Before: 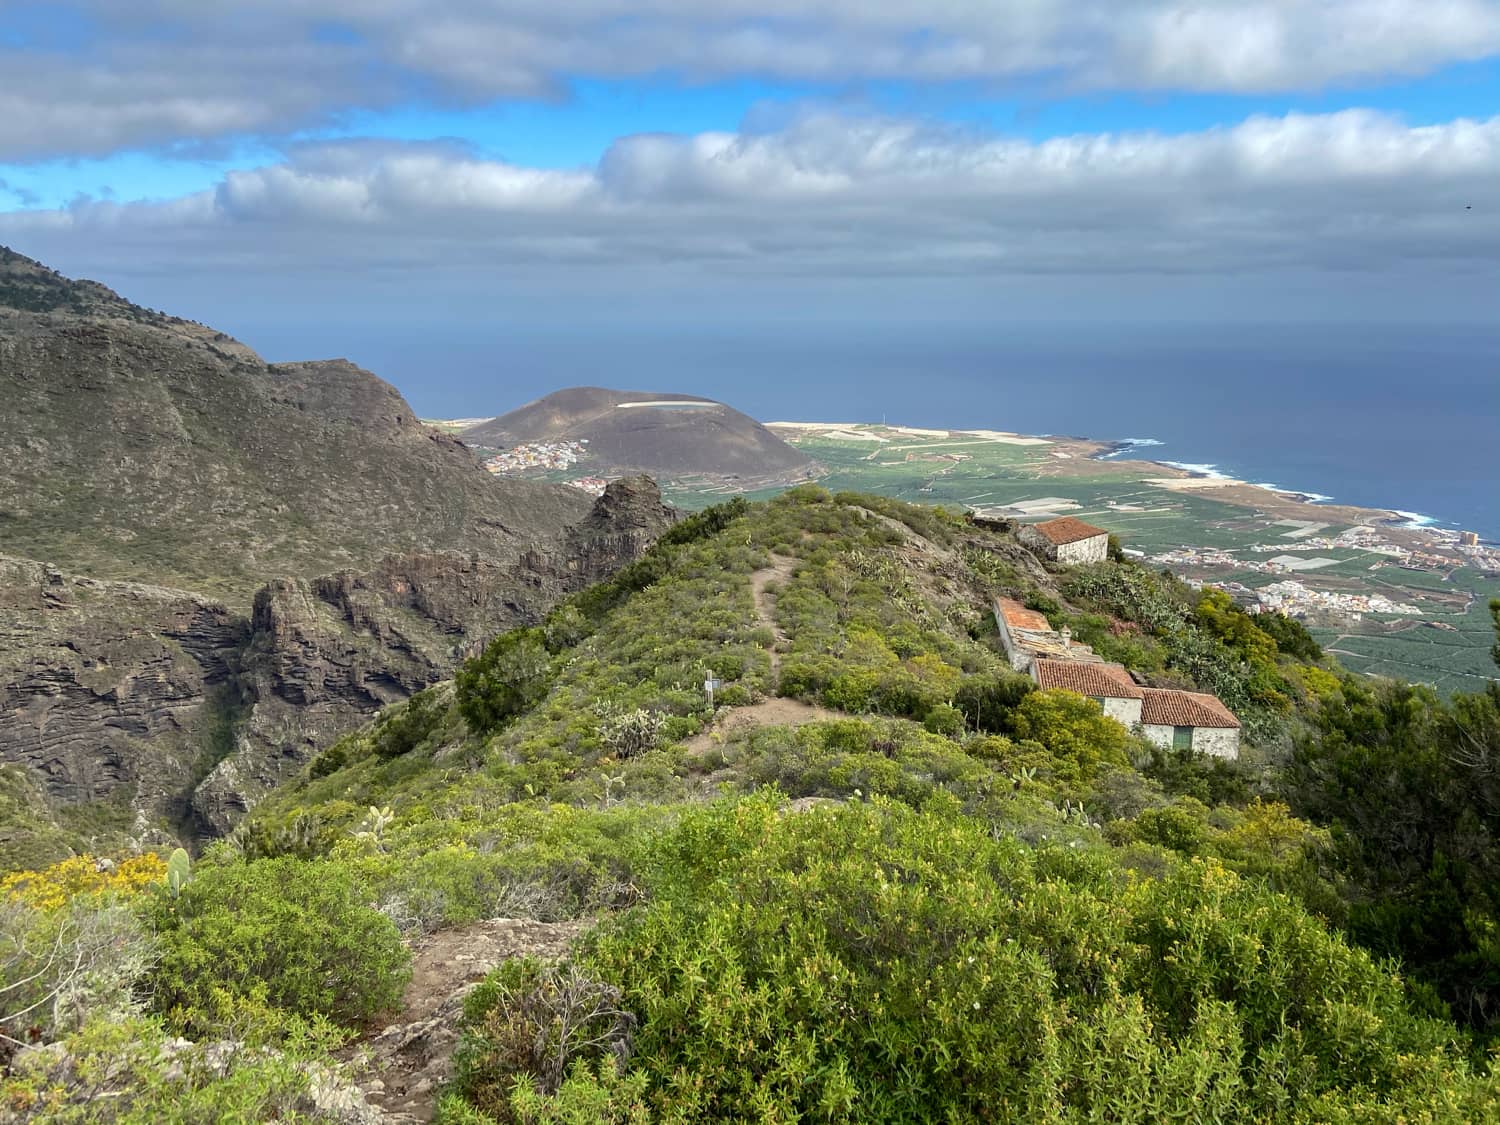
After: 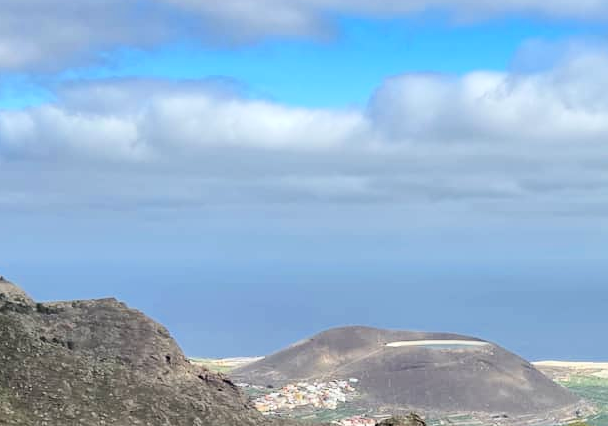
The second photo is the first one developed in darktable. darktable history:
color zones: curves: ch0 [(0, 0.444) (0.143, 0.442) (0.286, 0.441) (0.429, 0.441) (0.571, 0.441) (0.714, 0.441) (0.857, 0.442) (1, 0.444)]
contrast brightness saturation: contrast 0.22
crop: left 15.452%, top 5.459%, right 43.956%, bottom 56.62%
exposure: compensate highlight preservation false
rgb levels: levels [[0.013, 0.434, 0.89], [0, 0.5, 1], [0, 0.5, 1]]
